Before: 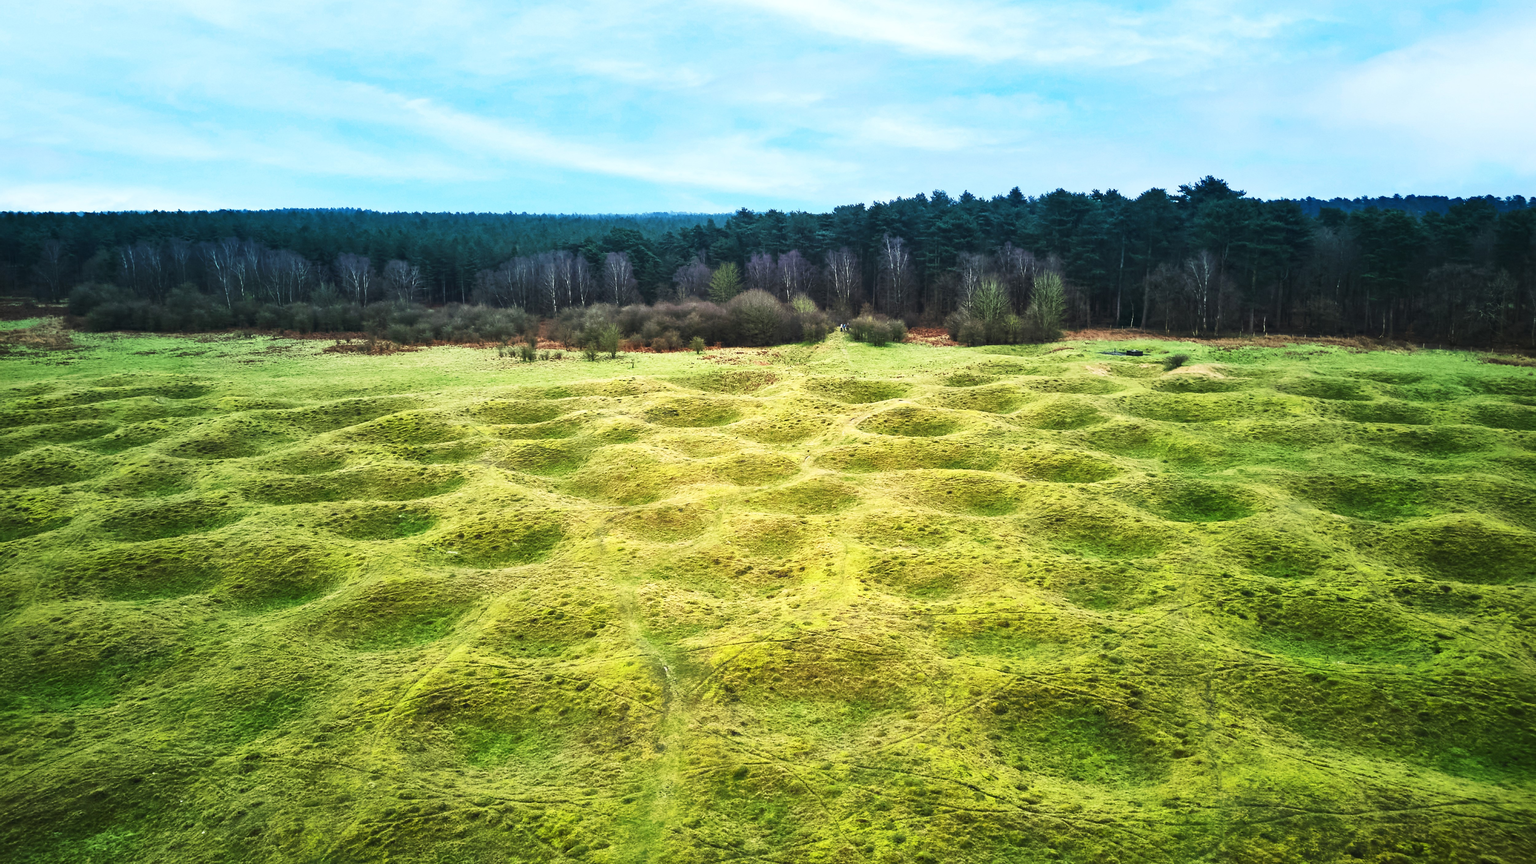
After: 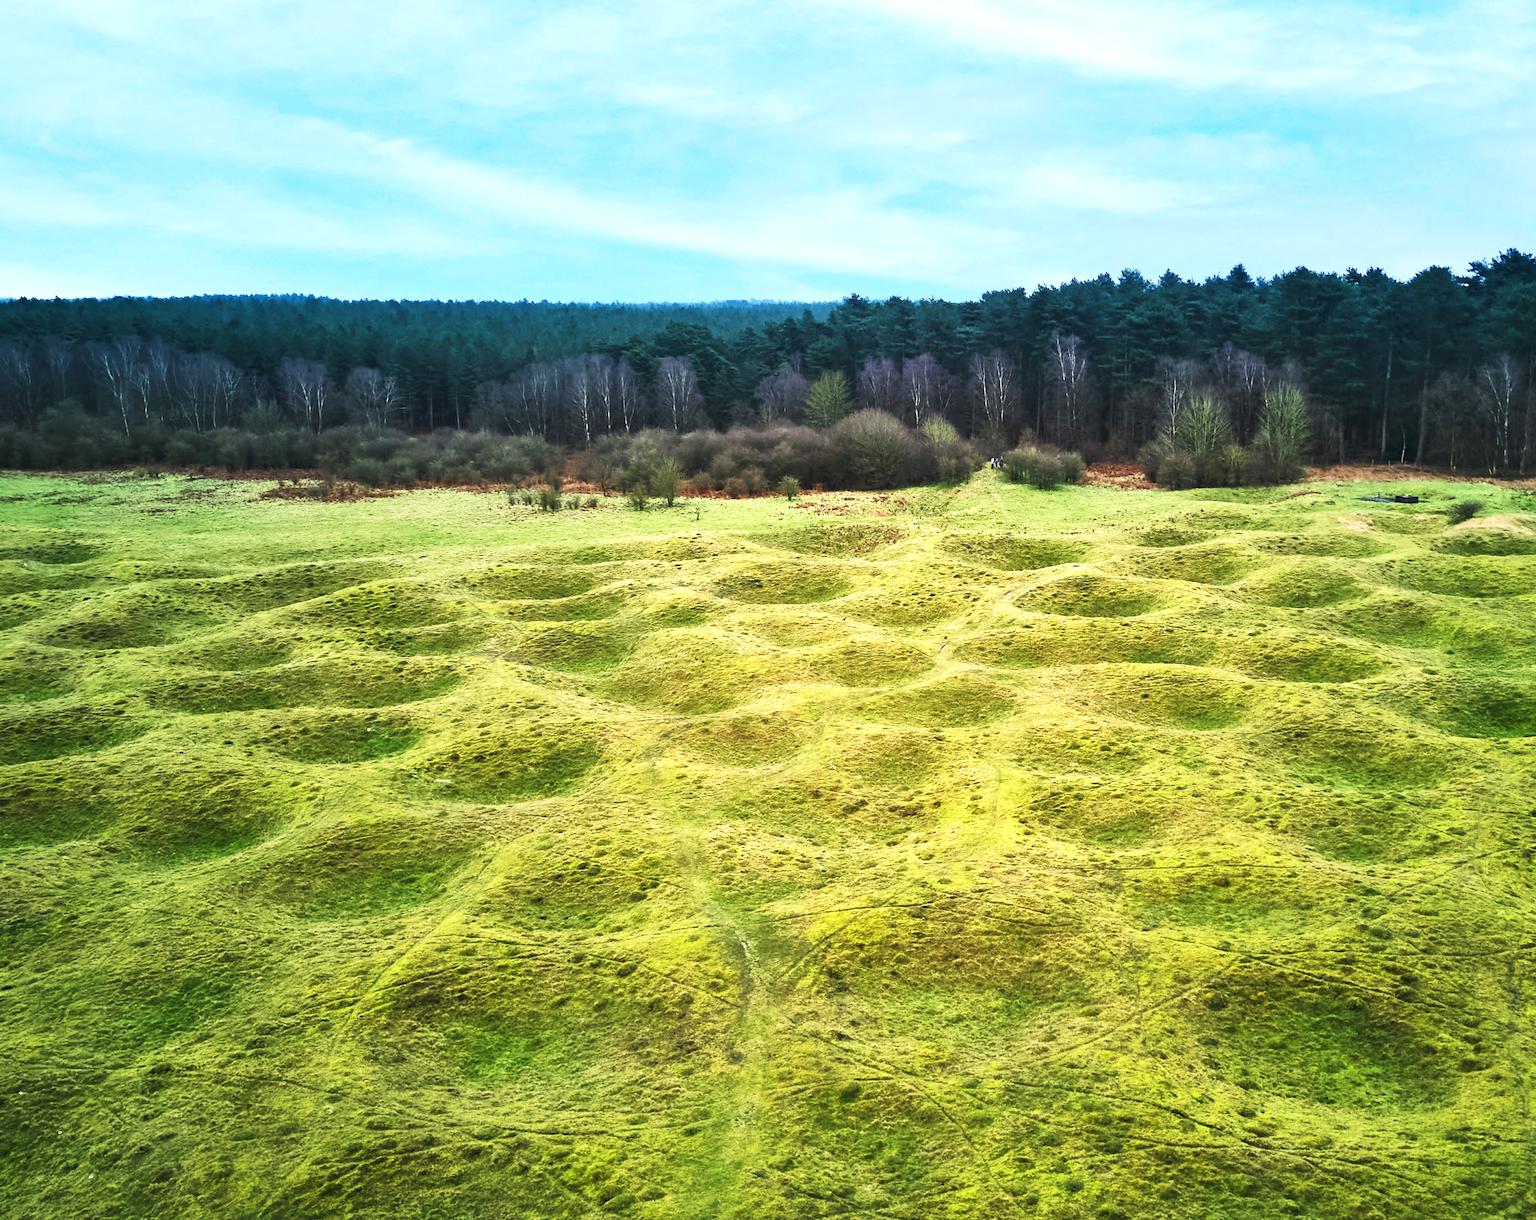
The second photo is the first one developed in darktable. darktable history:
exposure: exposure 0.127 EV, compensate highlight preservation false
crop and rotate: left 9.061%, right 20.142%
